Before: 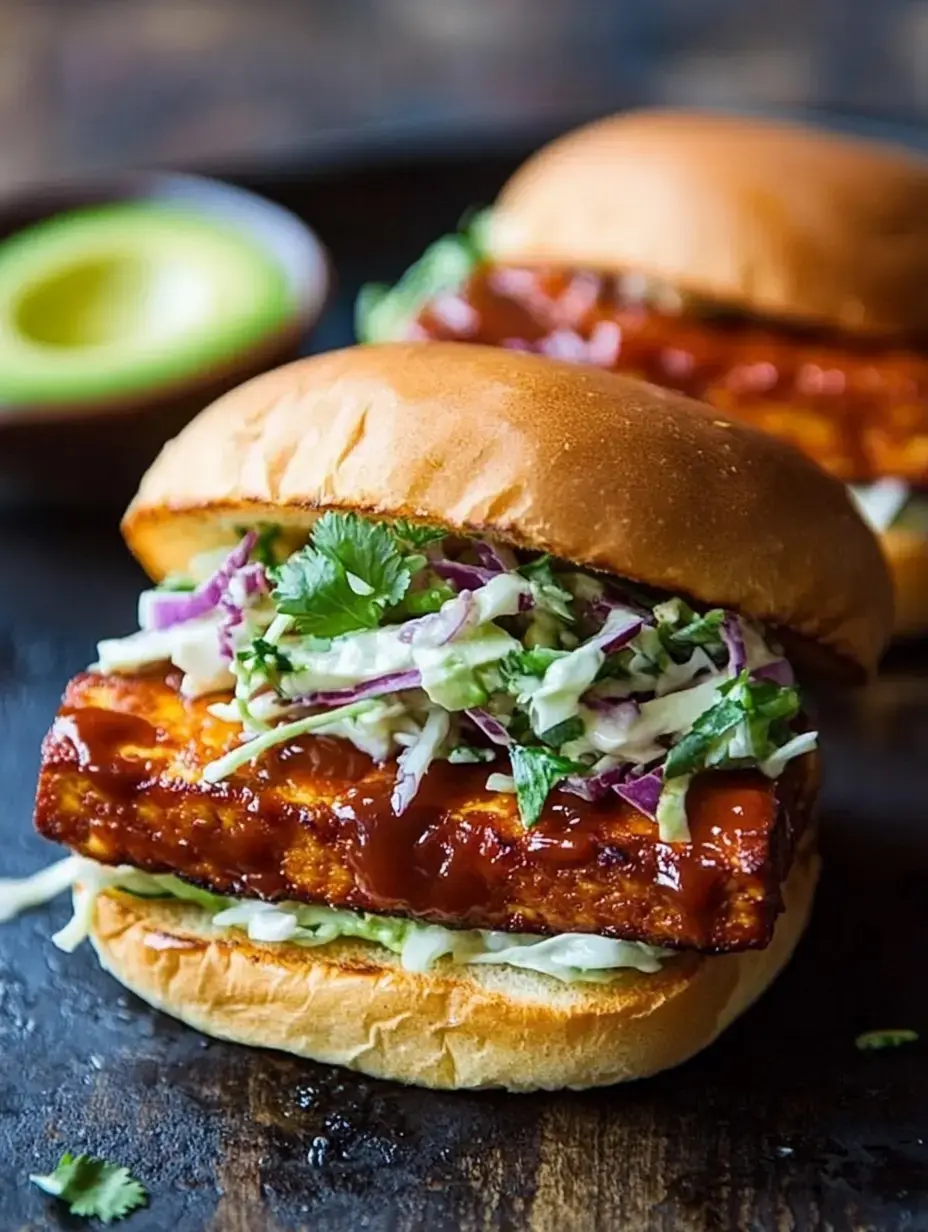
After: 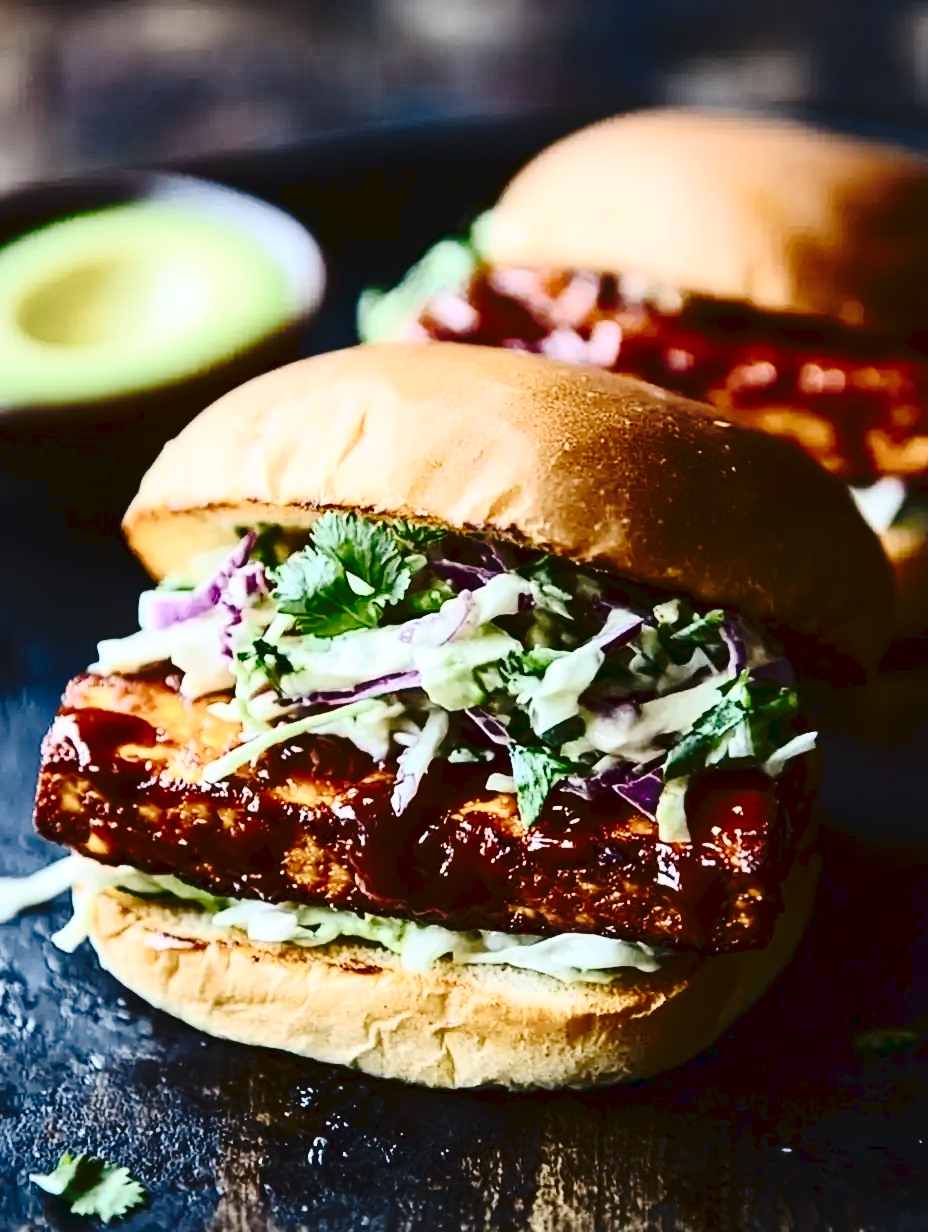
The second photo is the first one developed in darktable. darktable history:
tone curve: curves: ch0 [(0, 0) (0.003, 0.047) (0.011, 0.051) (0.025, 0.061) (0.044, 0.075) (0.069, 0.09) (0.1, 0.102) (0.136, 0.125) (0.177, 0.173) (0.224, 0.226) (0.277, 0.303) (0.335, 0.388) (0.399, 0.469) (0.468, 0.545) (0.543, 0.623) (0.623, 0.695) (0.709, 0.766) (0.801, 0.832) (0.898, 0.905) (1, 1)], preserve colors none
contrast brightness saturation: contrast 0.494, saturation -0.091
exposure: compensate exposure bias true, compensate highlight preservation false
